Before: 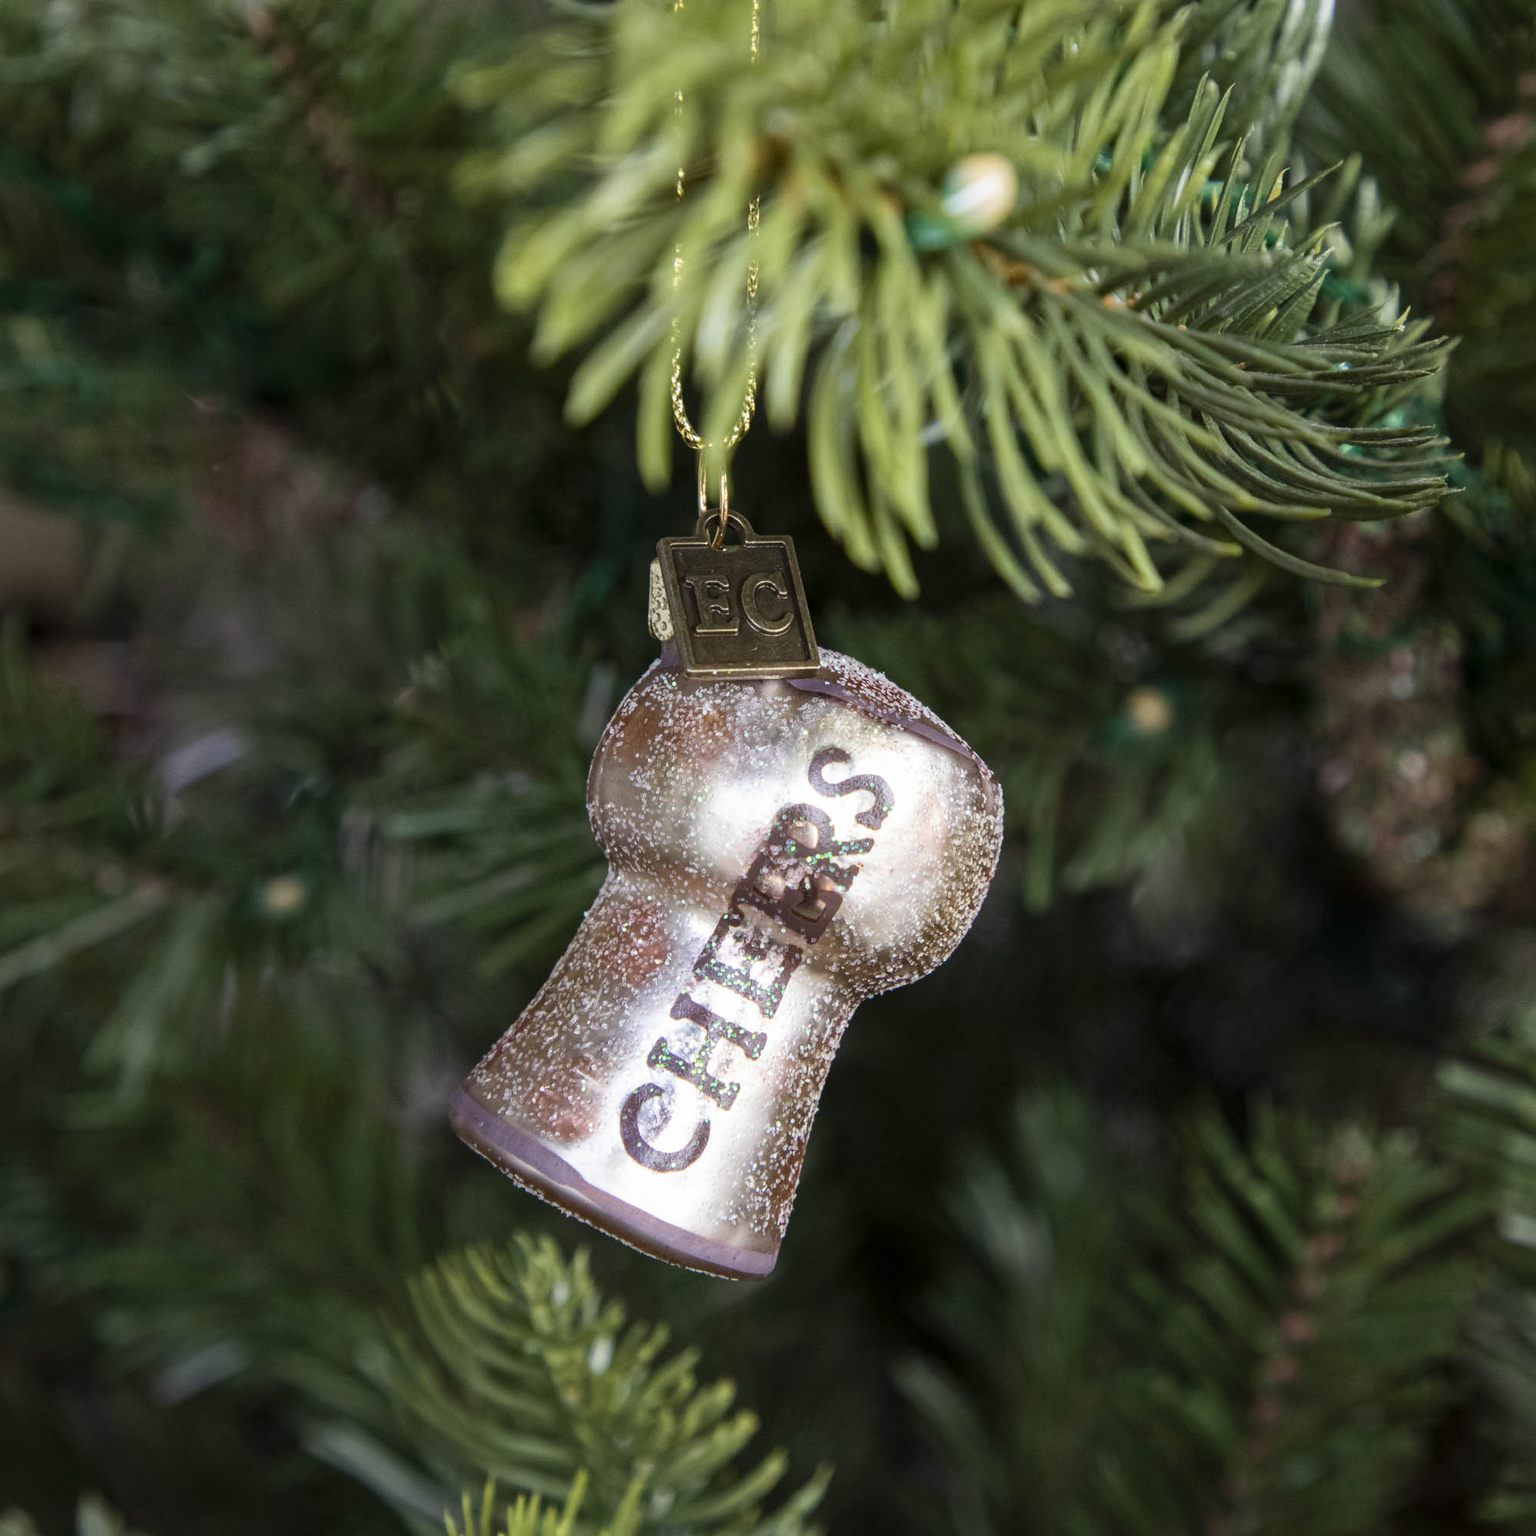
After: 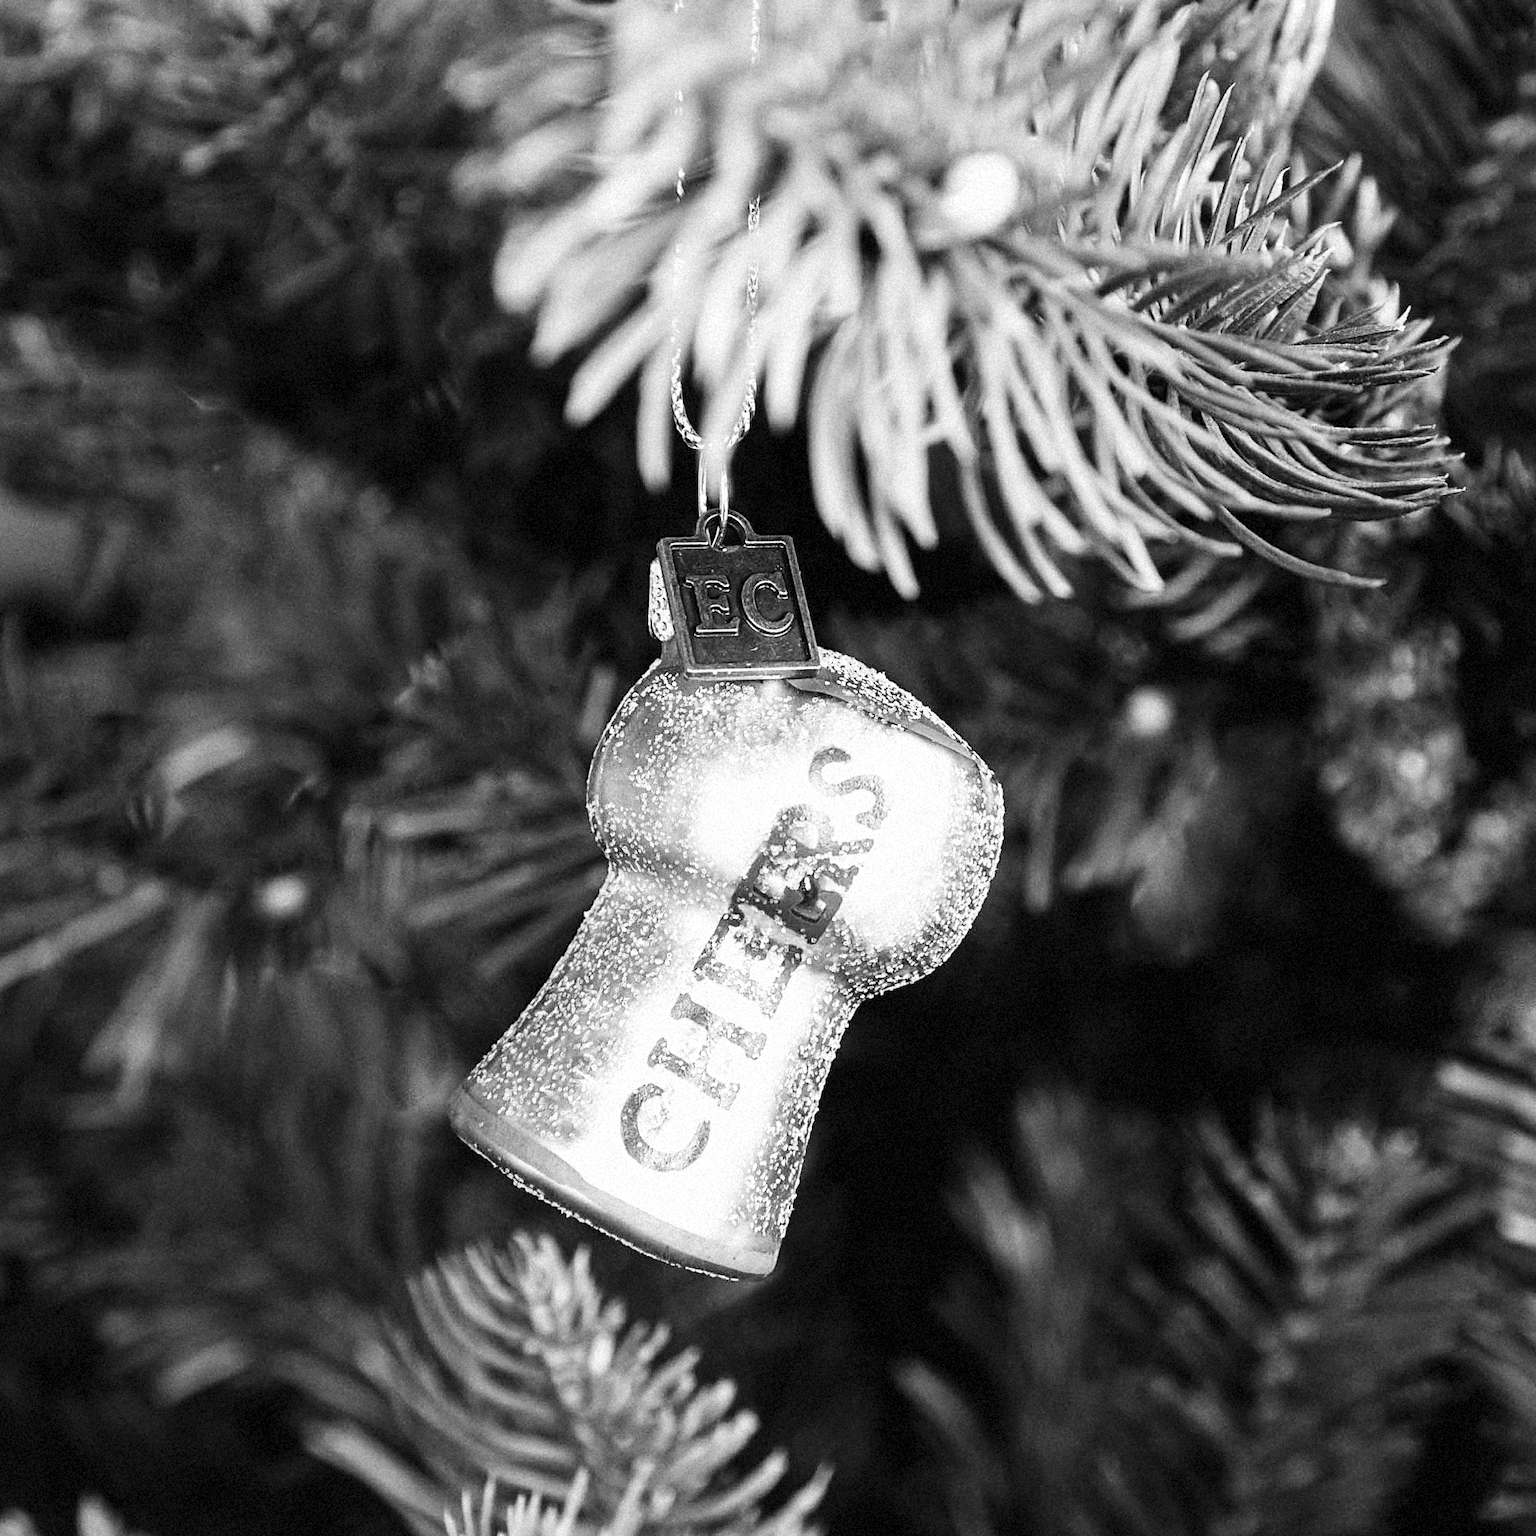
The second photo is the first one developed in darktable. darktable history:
base curve: curves: ch0 [(0, 0.003) (0.001, 0.002) (0.006, 0.004) (0.02, 0.022) (0.048, 0.086) (0.094, 0.234) (0.162, 0.431) (0.258, 0.629) (0.385, 0.8) (0.548, 0.918) (0.751, 0.988) (1, 1)], preserve colors none
grain: mid-tones bias 0%
sharpen: on, module defaults
monochrome: a -3.63, b -0.465
